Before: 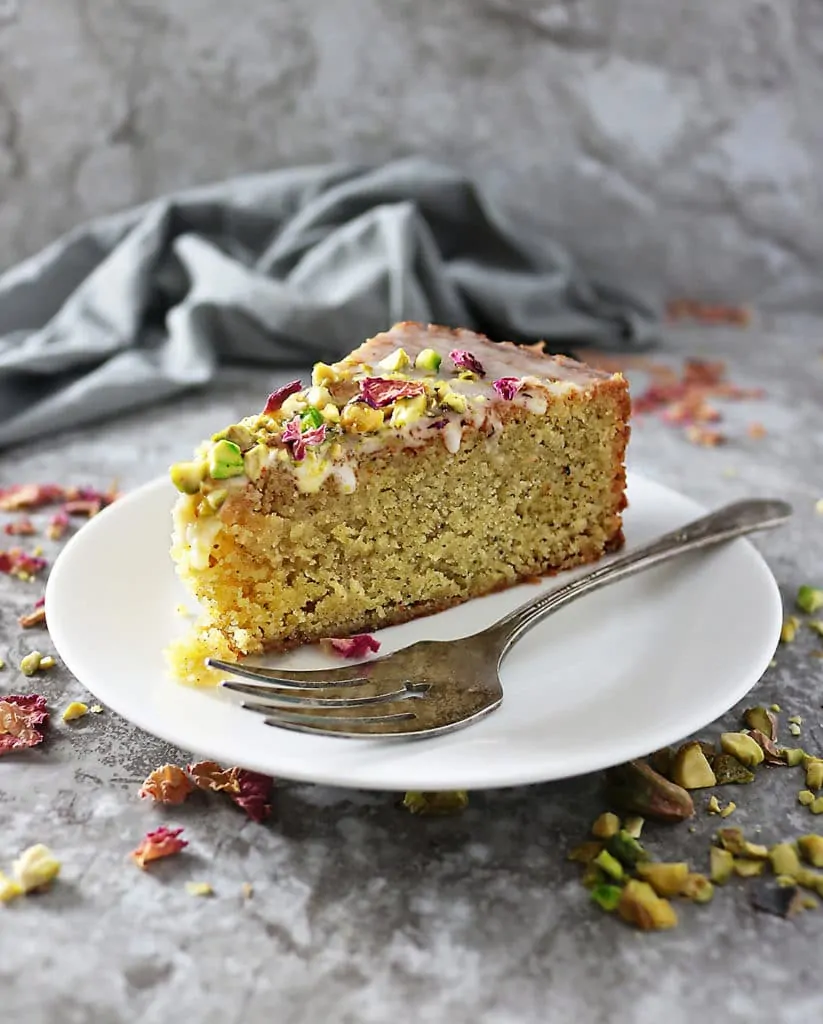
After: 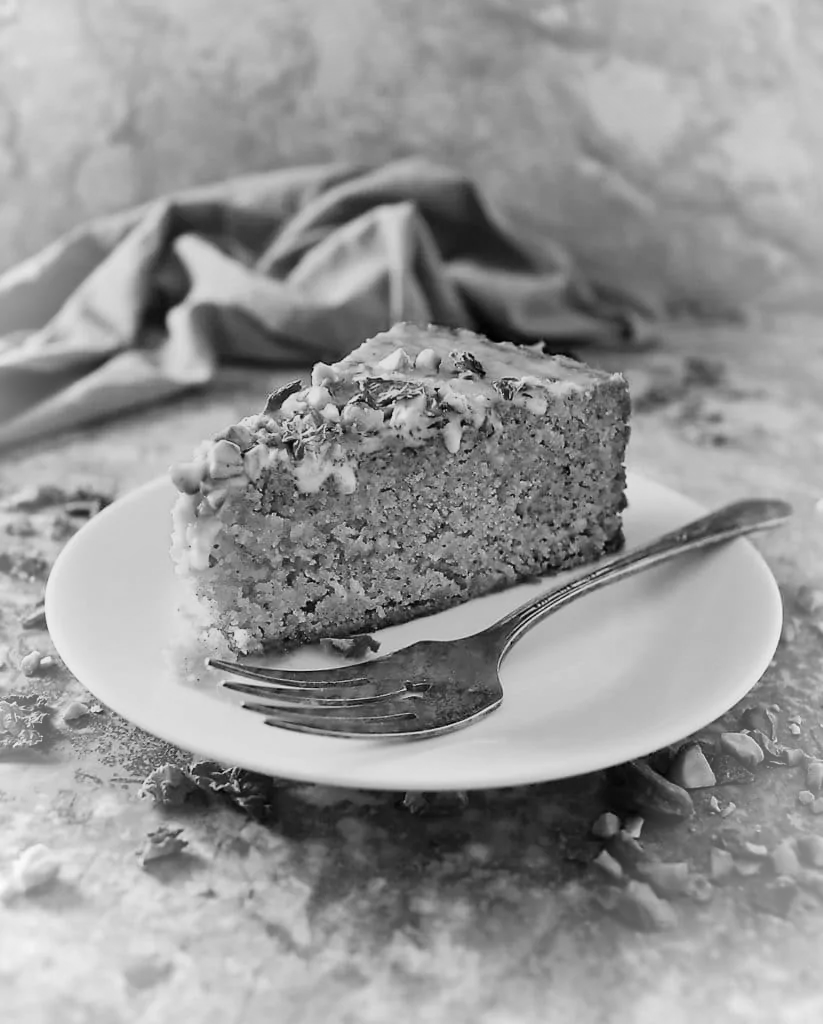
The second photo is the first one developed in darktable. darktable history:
vignetting: brightness 0.286, saturation -0.003, automatic ratio true
color calibration: output gray [0.22, 0.42, 0.37, 0], illuminant as shot in camera, x 0.358, y 0.373, temperature 4628.91 K
tone equalizer: -8 EV -0.002 EV, -7 EV 0.004 EV, -6 EV -0.012 EV, -5 EV 0.011 EV, -4 EV -0.015 EV, -3 EV 0.008 EV, -2 EV -0.078 EV, -1 EV -0.318 EV, +0 EV -0.605 EV, edges refinement/feathering 500, mask exposure compensation -1.57 EV, preserve details guided filter
